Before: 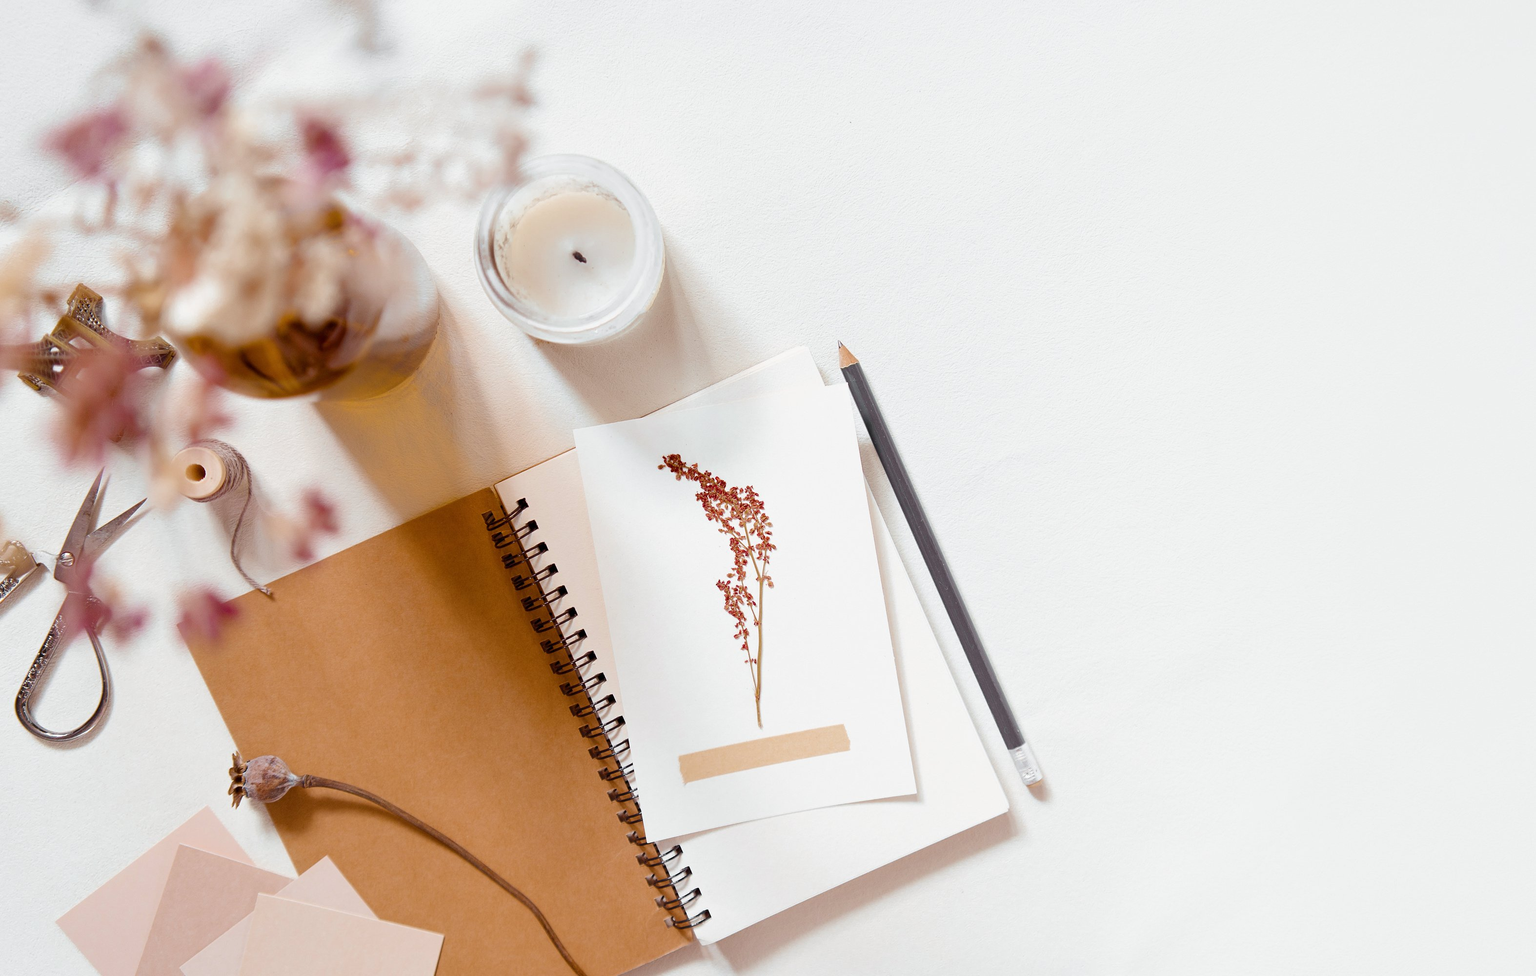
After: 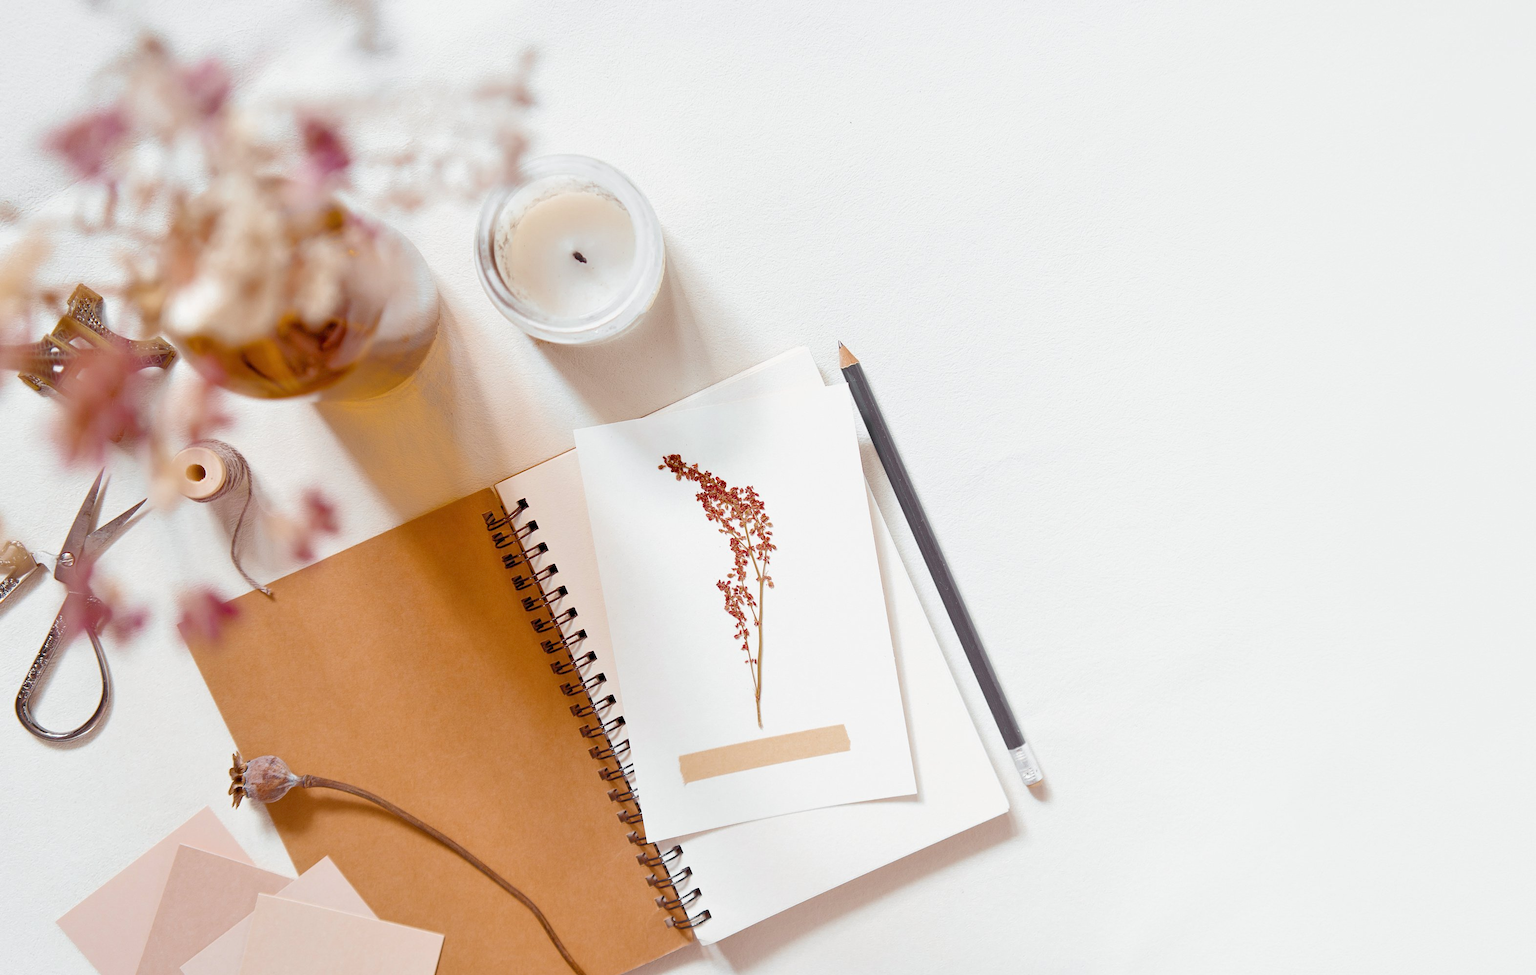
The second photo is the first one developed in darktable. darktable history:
tone equalizer: -7 EV 0.144 EV, -6 EV 0.607 EV, -5 EV 1.14 EV, -4 EV 1.35 EV, -3 EV 1.16 EV, -2 EV 0.6 EV, -1 EV 0.152 EV
